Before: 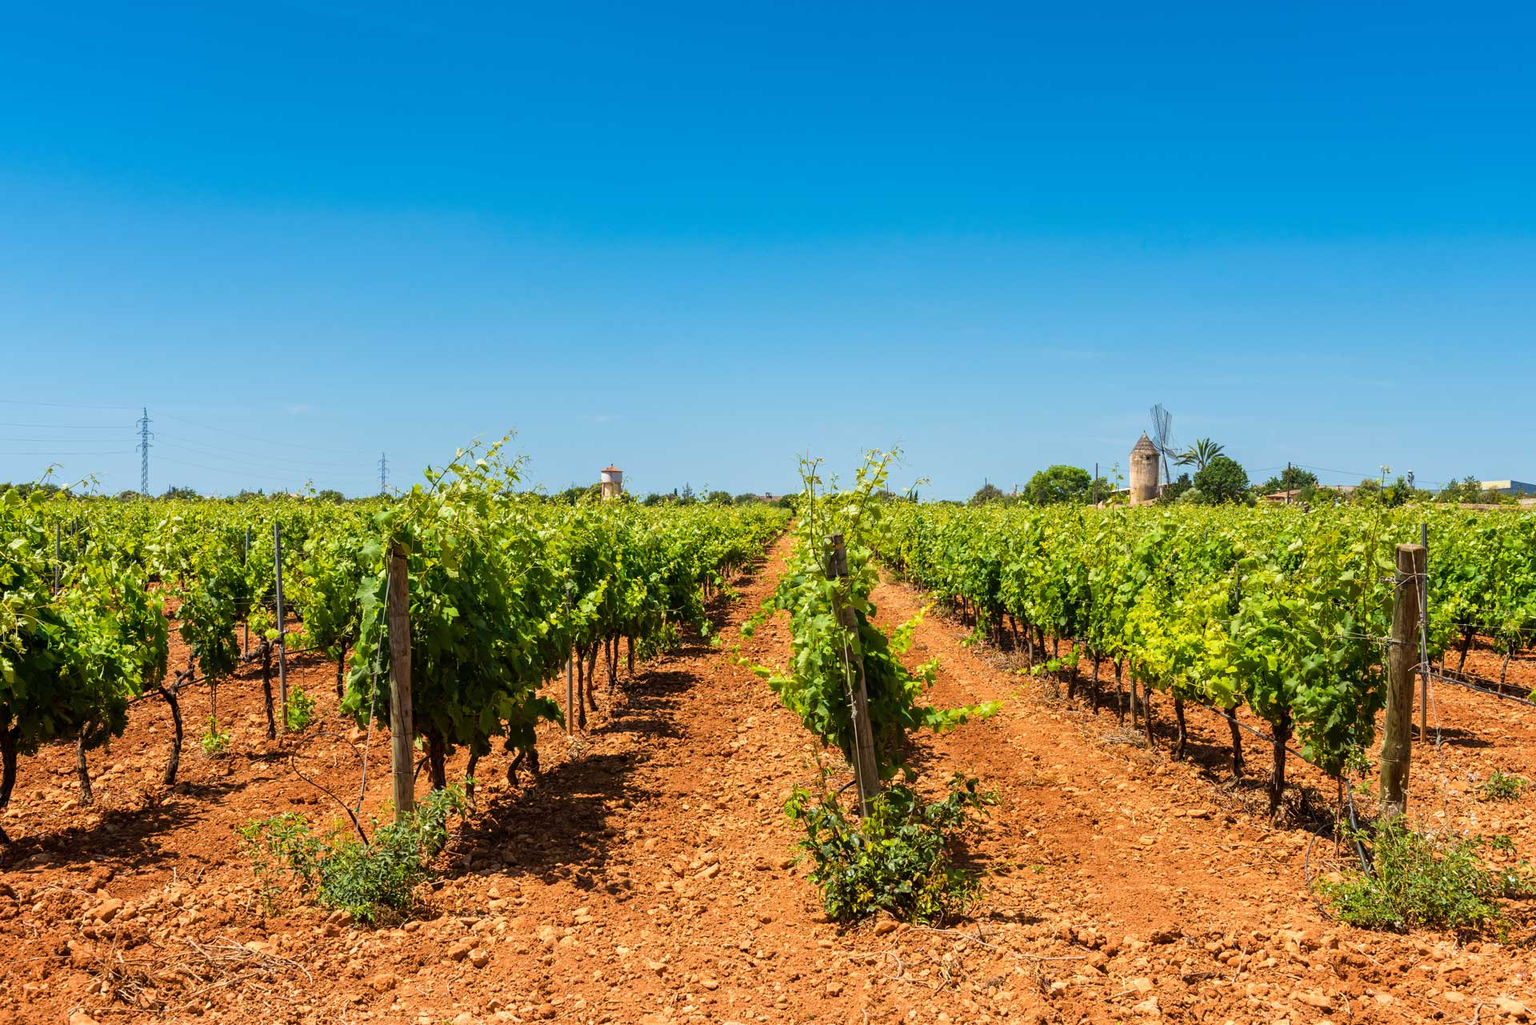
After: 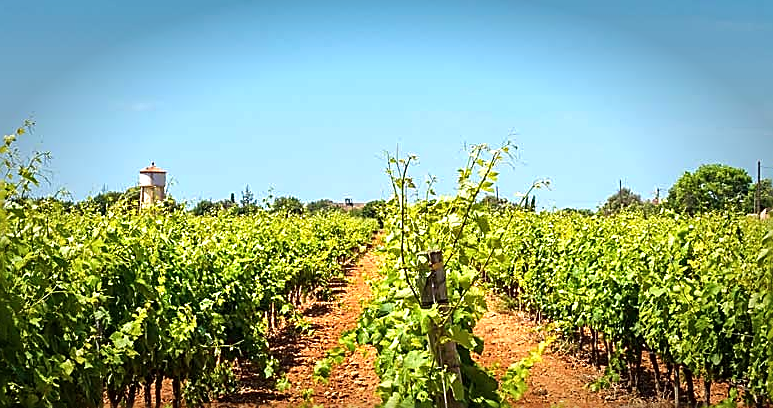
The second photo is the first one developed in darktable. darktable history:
vignetting: fall-off start 66.53%, fall-off radius 39.71%, saturation -0.024, automatic ratio true, width/height ratio 0.677
exposure: exposure 0.564 EV, compensate exposure bias true, compensate highlight preservation false
sharpen: radius 1.735, amount 1.289
crop: left 31.911%, top 32.56%, right 27.801%, bottom 35.53%
local contrast: mode bilateral grid, contrast 16, coarseness 36, detail 105%, midtone range 0.2
